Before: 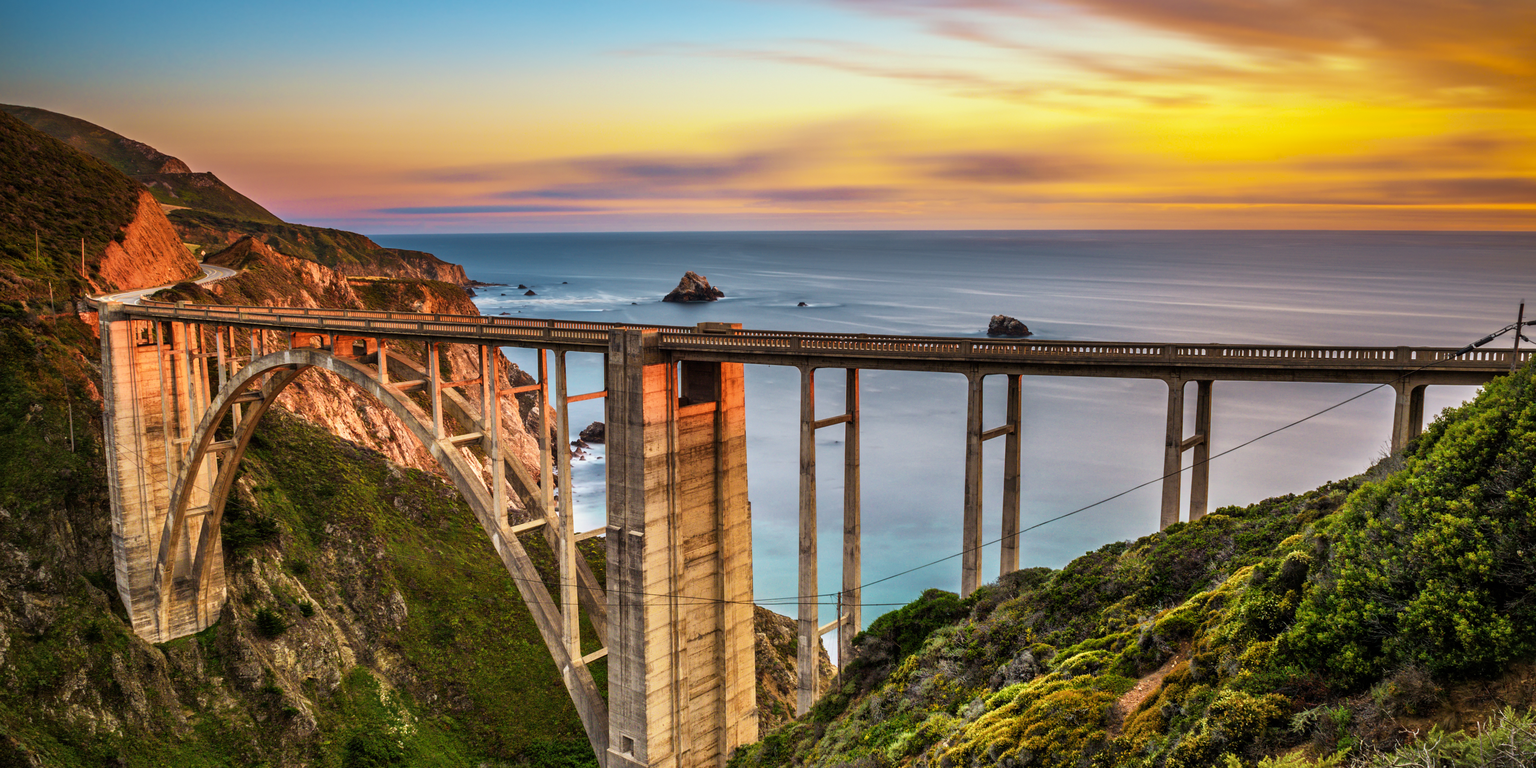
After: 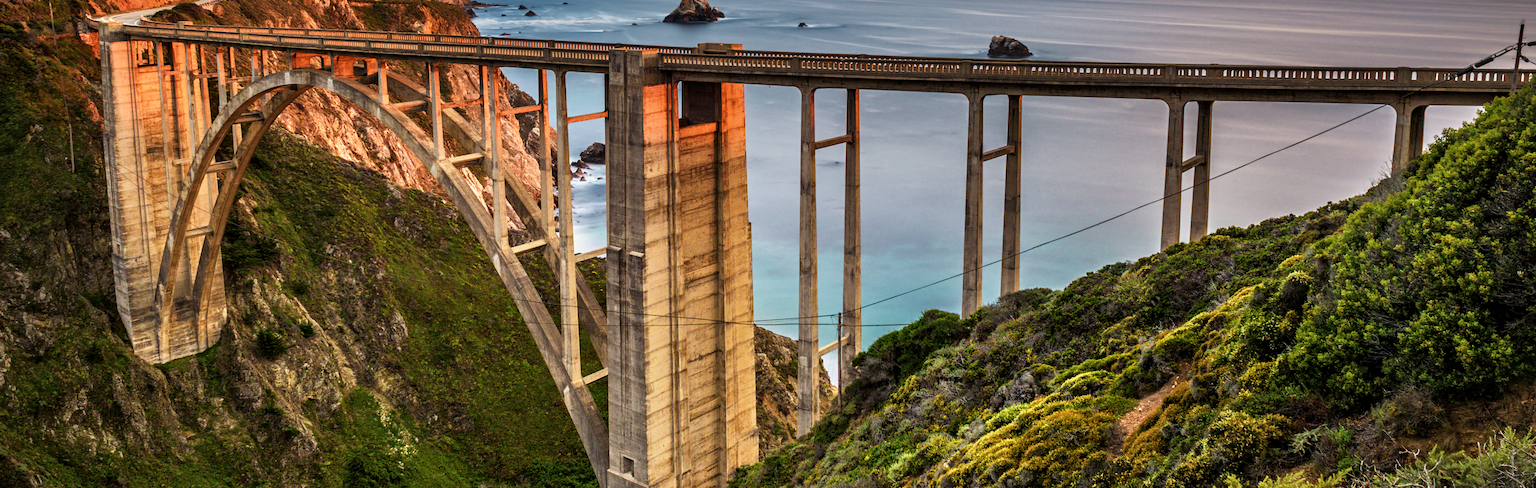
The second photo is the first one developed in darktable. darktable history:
contrast equalizer: y [[0.5, 0.504, 0.515, 0.527, 0.535, 0.534], [0.5 ×6], [0.491, 0.387, 0.179, 0.068, 0.068, 0.068], [0 ×5, 0.023], [0 ×6]]
crop and rotate: top 36.435%
